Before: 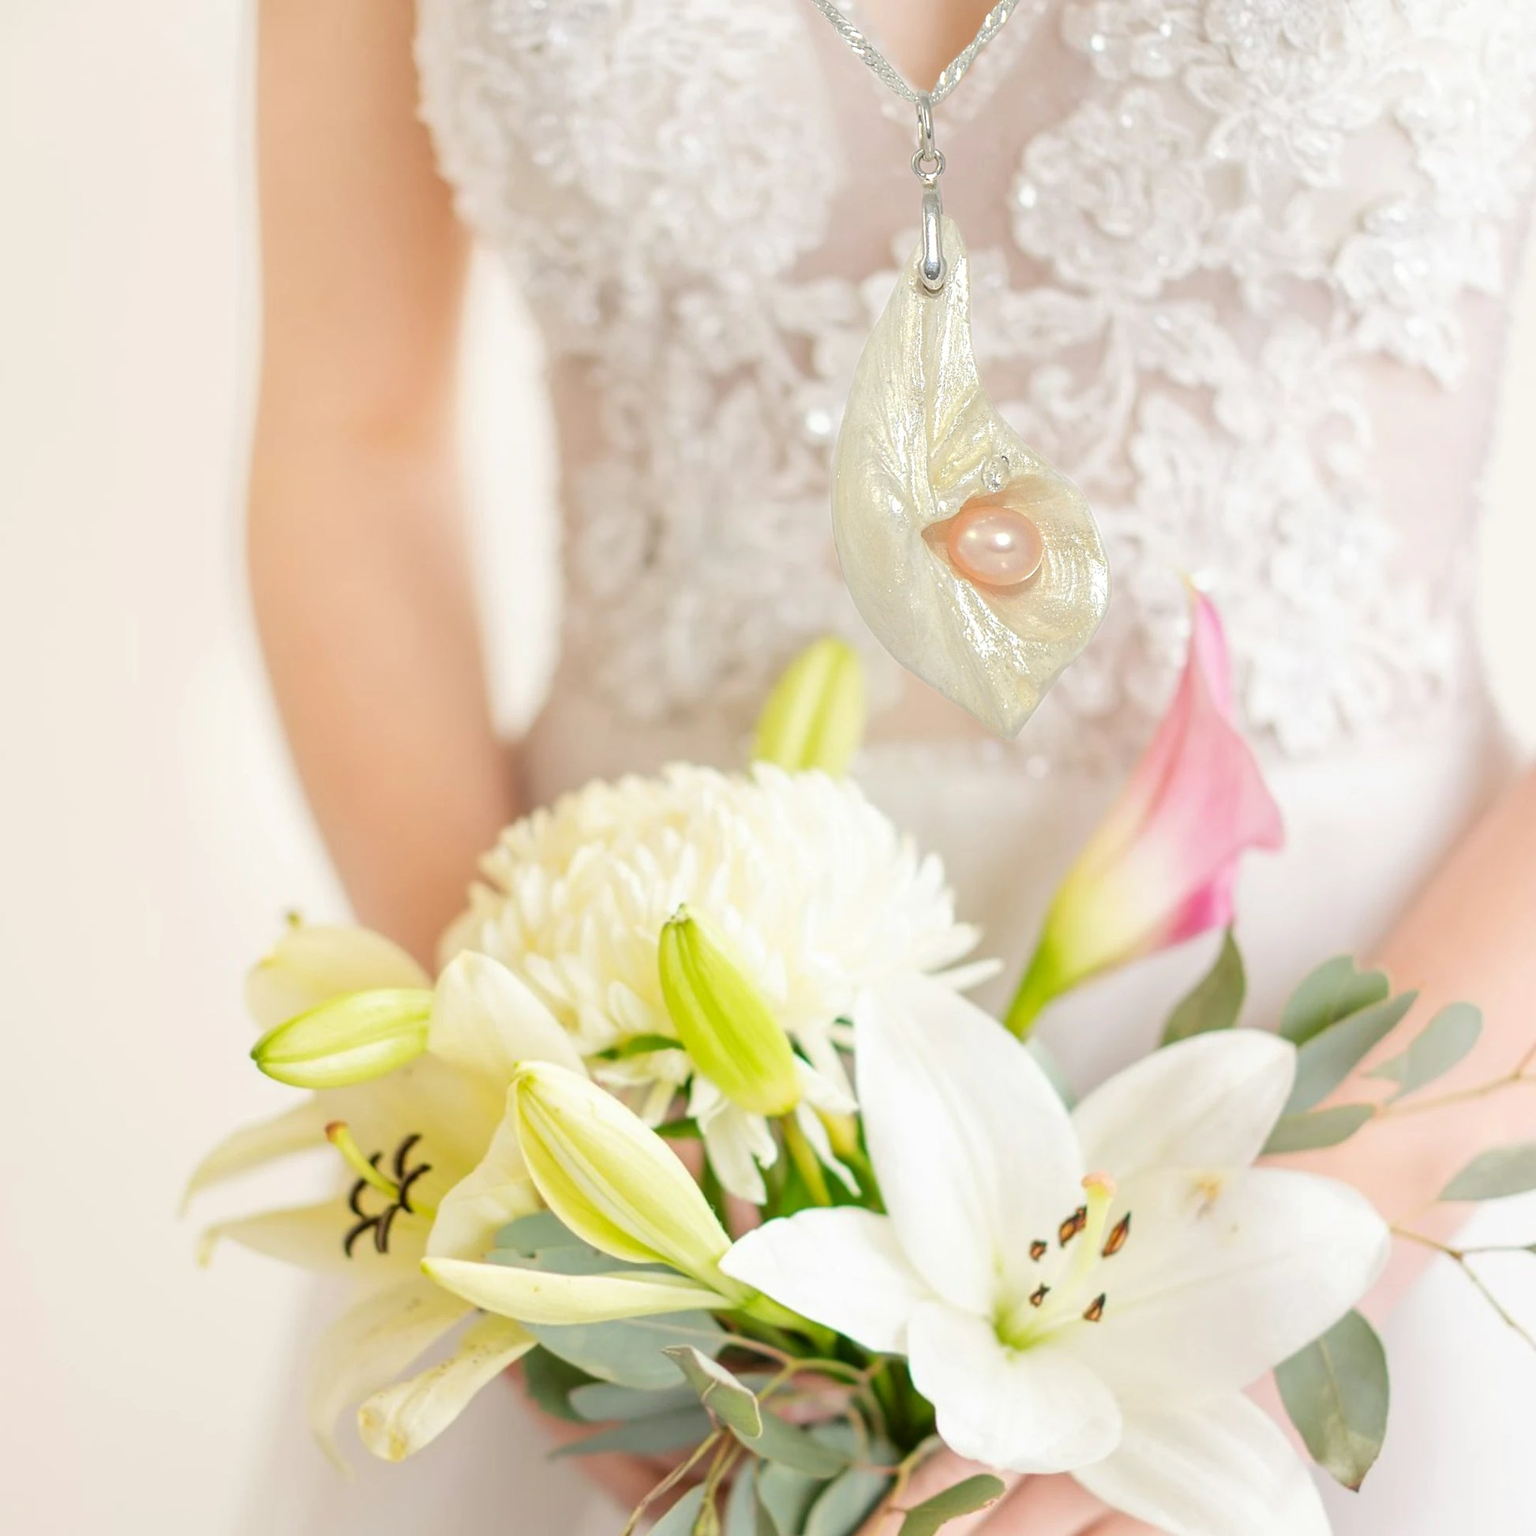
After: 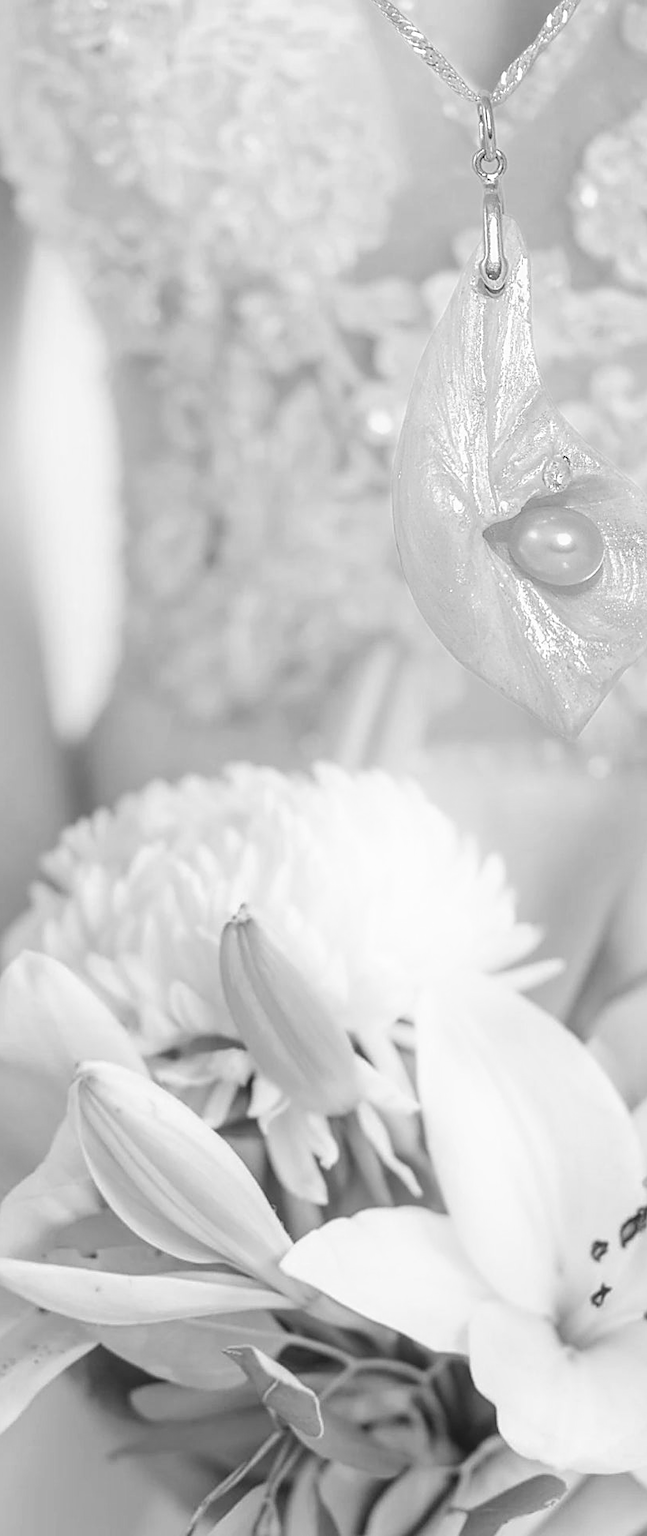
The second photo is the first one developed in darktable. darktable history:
crop: left 28.583%, right 29.231%
bloom: size 13.65%, threshold 98.39%, strength 4.82%
contrast brightness saturation: contrast 0.11, saturation -0.17
tone equalizer: on, module defaults
sharpen: on, module defaults
local contrast: detail 110%
color calibration: output gray [0.22, 0.42, 0.37, 0], gray › normalize channels true, illuminant same as pipeline (D50), adaptation XYZ, x 0.346, y 0.359, gamut compression 0
